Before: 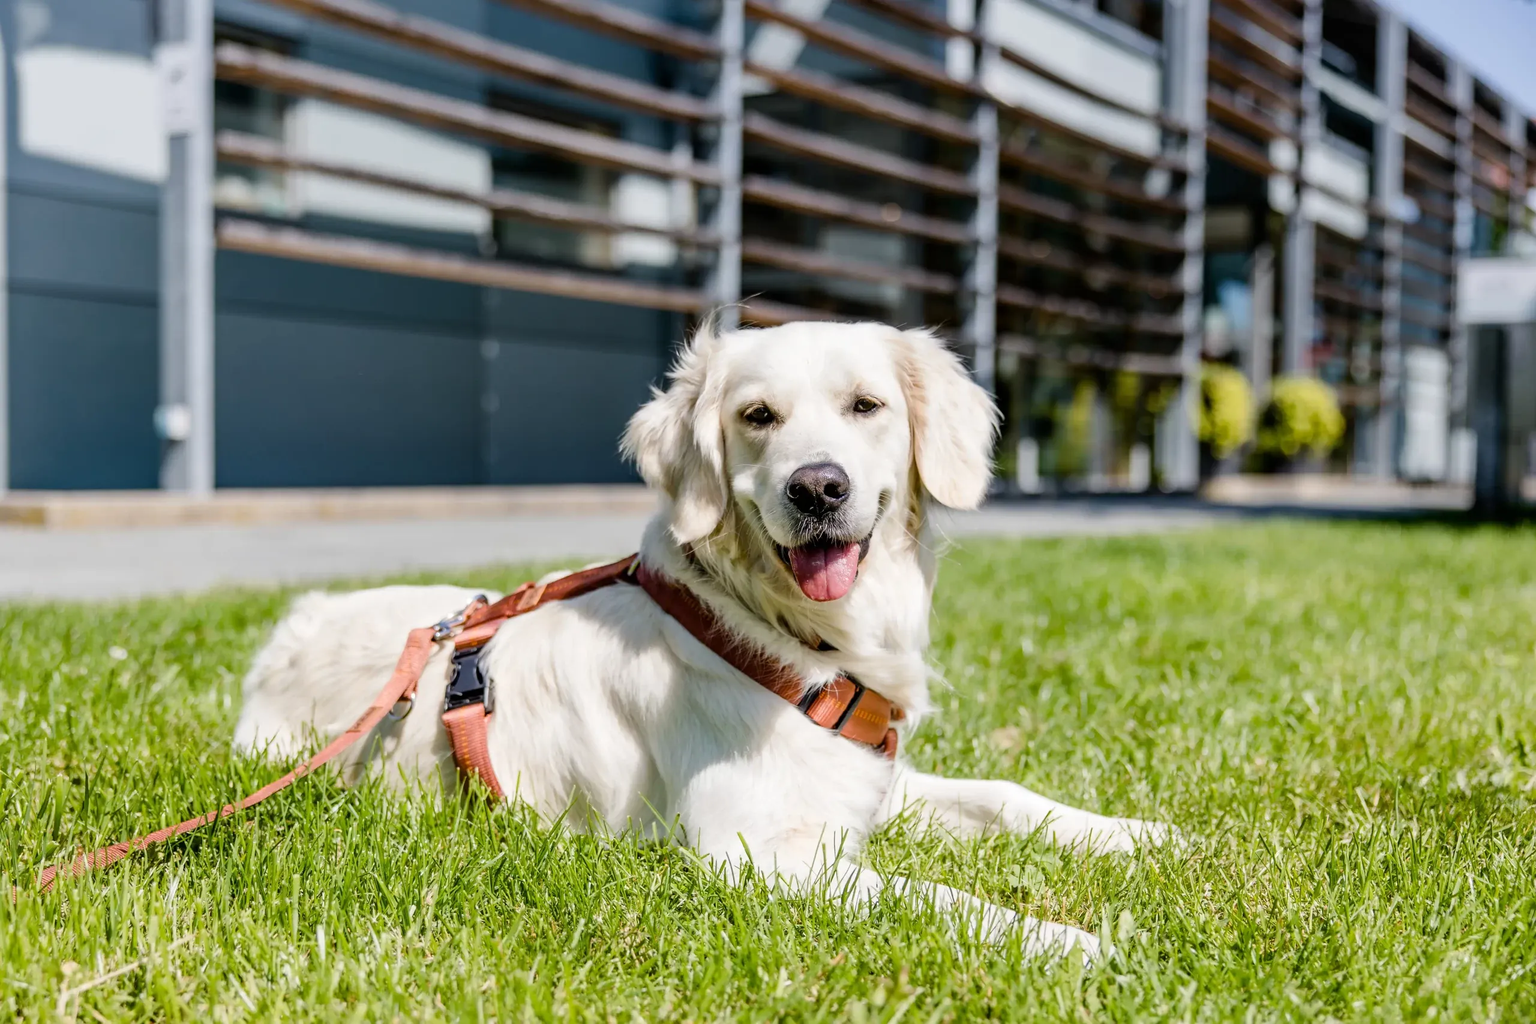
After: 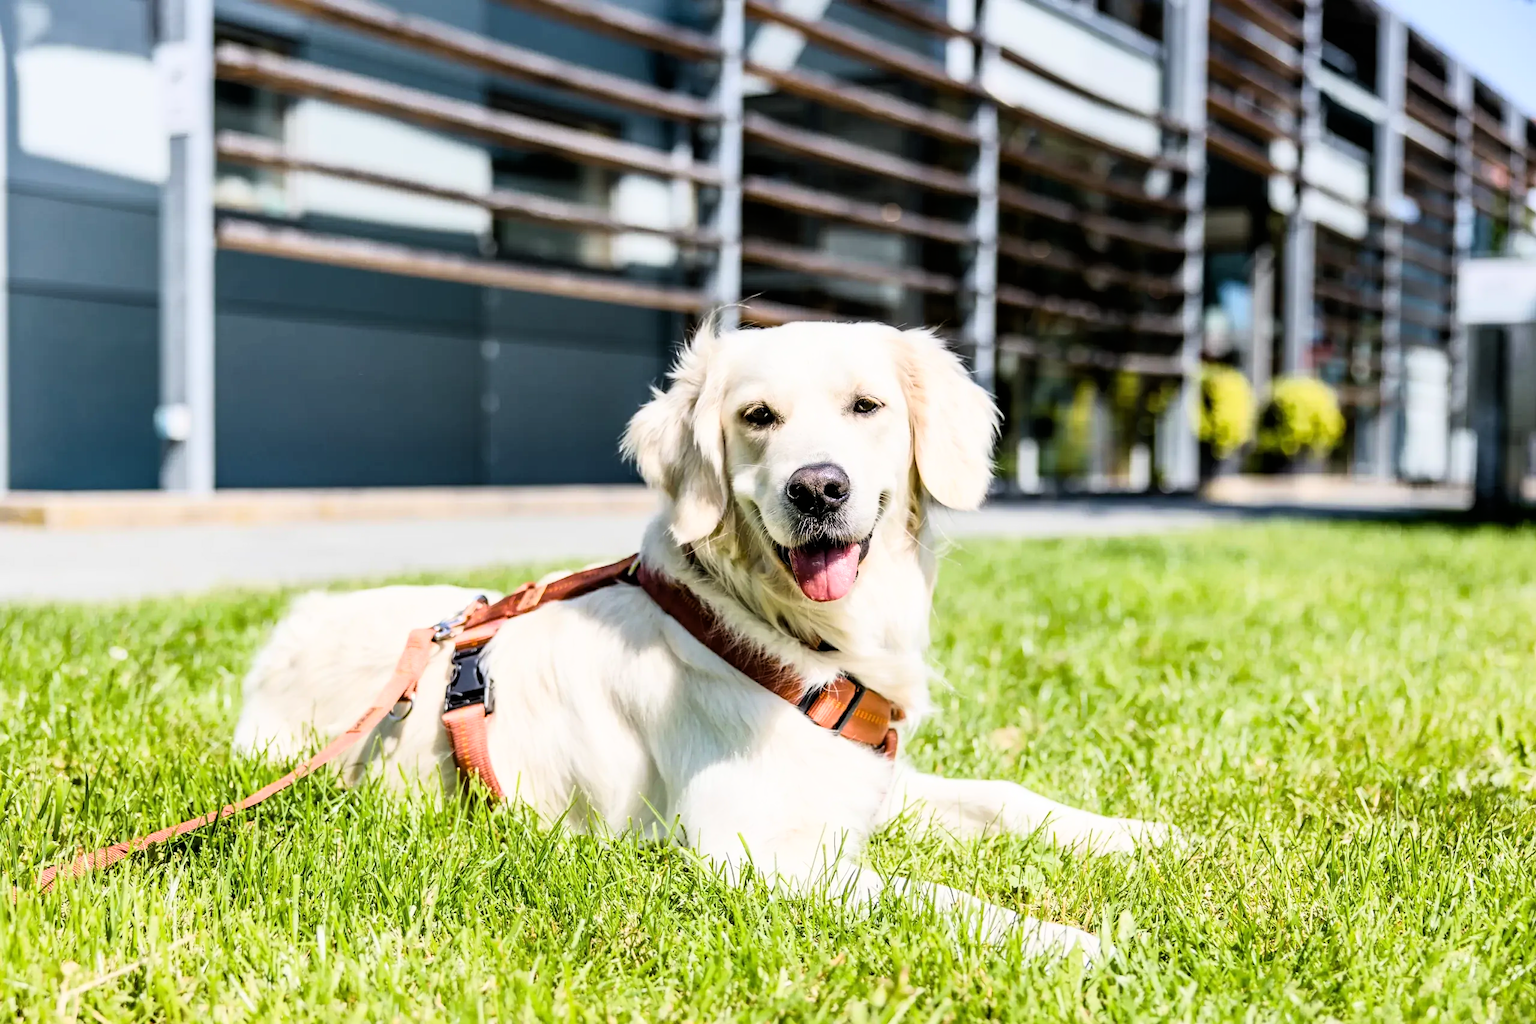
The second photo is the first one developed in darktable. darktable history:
base curve: curves: ch0 [(0, 0) (0.005, 0.002) (0.193, 0.295) (0.399, 0.664) (0.75, 0.928) (1, 1)]
